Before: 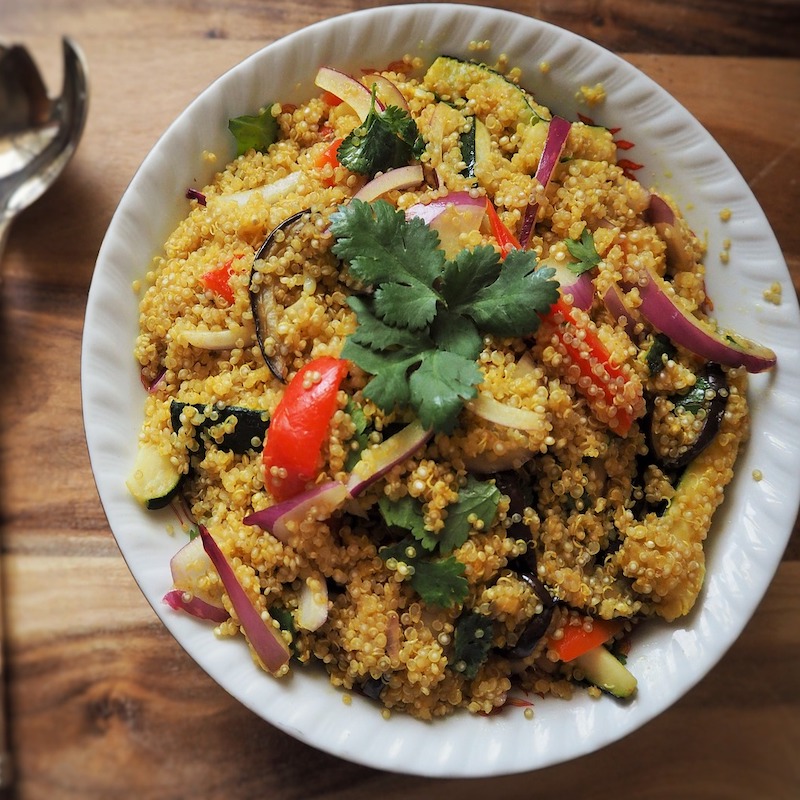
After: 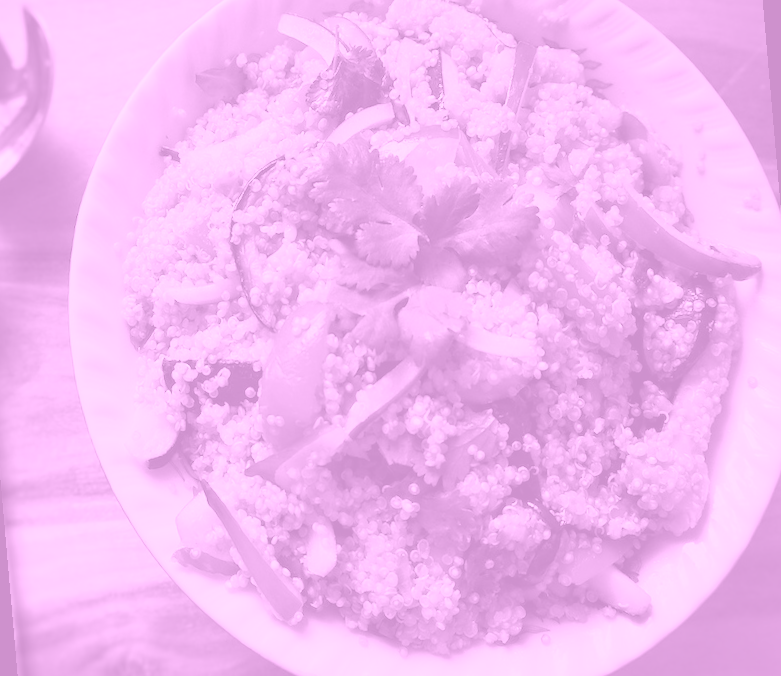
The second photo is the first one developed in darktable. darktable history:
rotate and perspective: rotation -5°, crop left 0.05, crop right 0.952, crop top 0.11, crop bottom 0.89
colorize: hue 331.2°, saturation 69%, source mix 30.28%, lightness 69.02%, version 1
